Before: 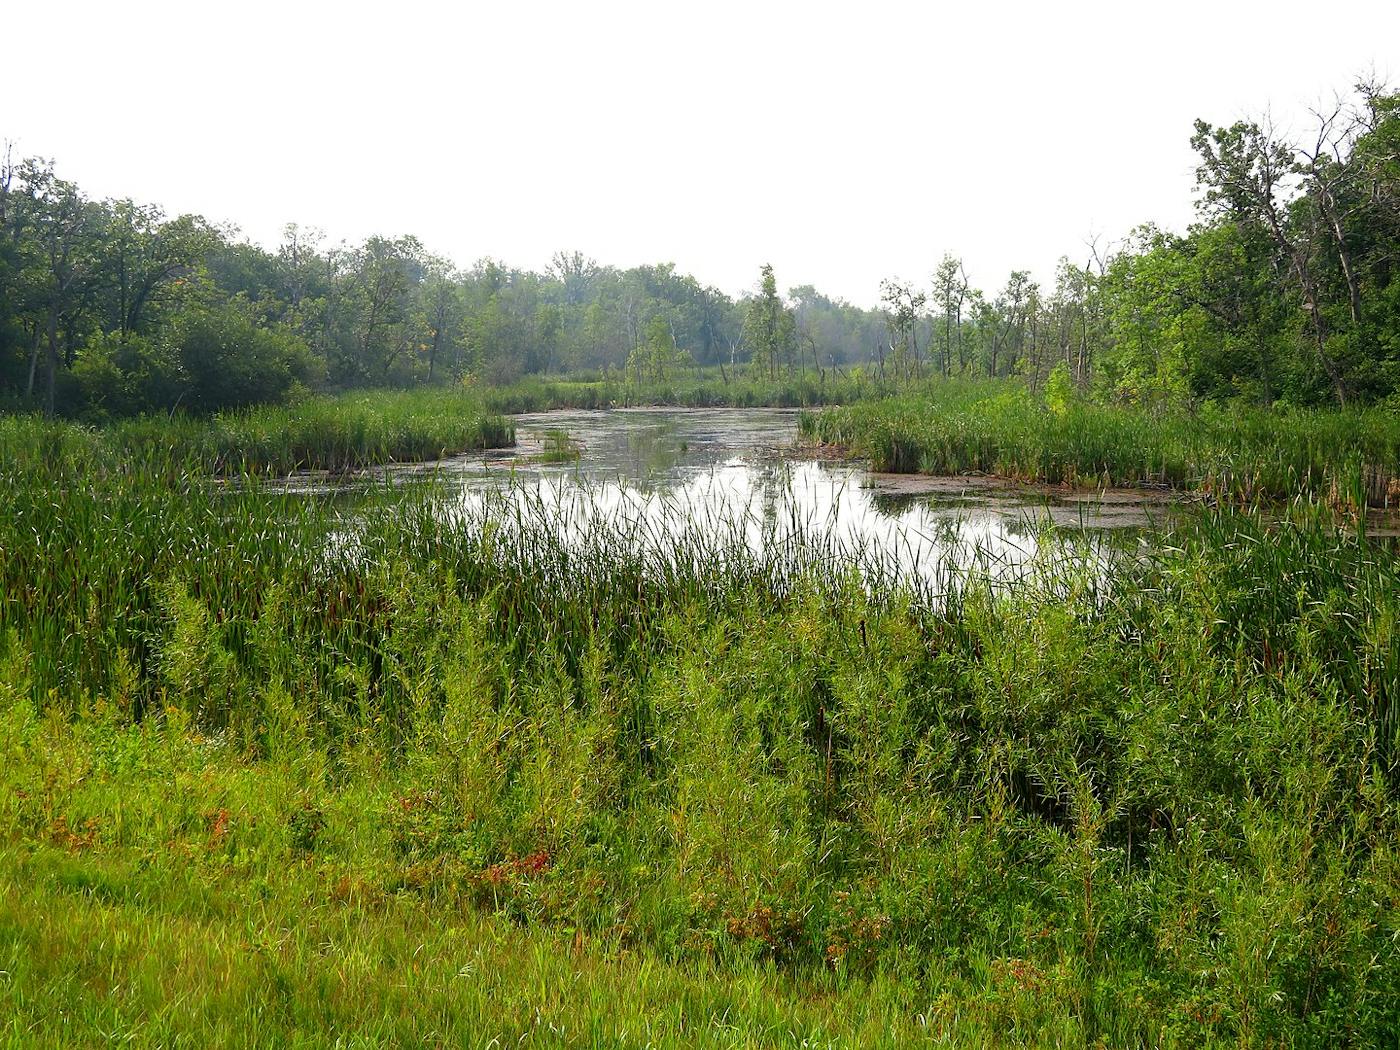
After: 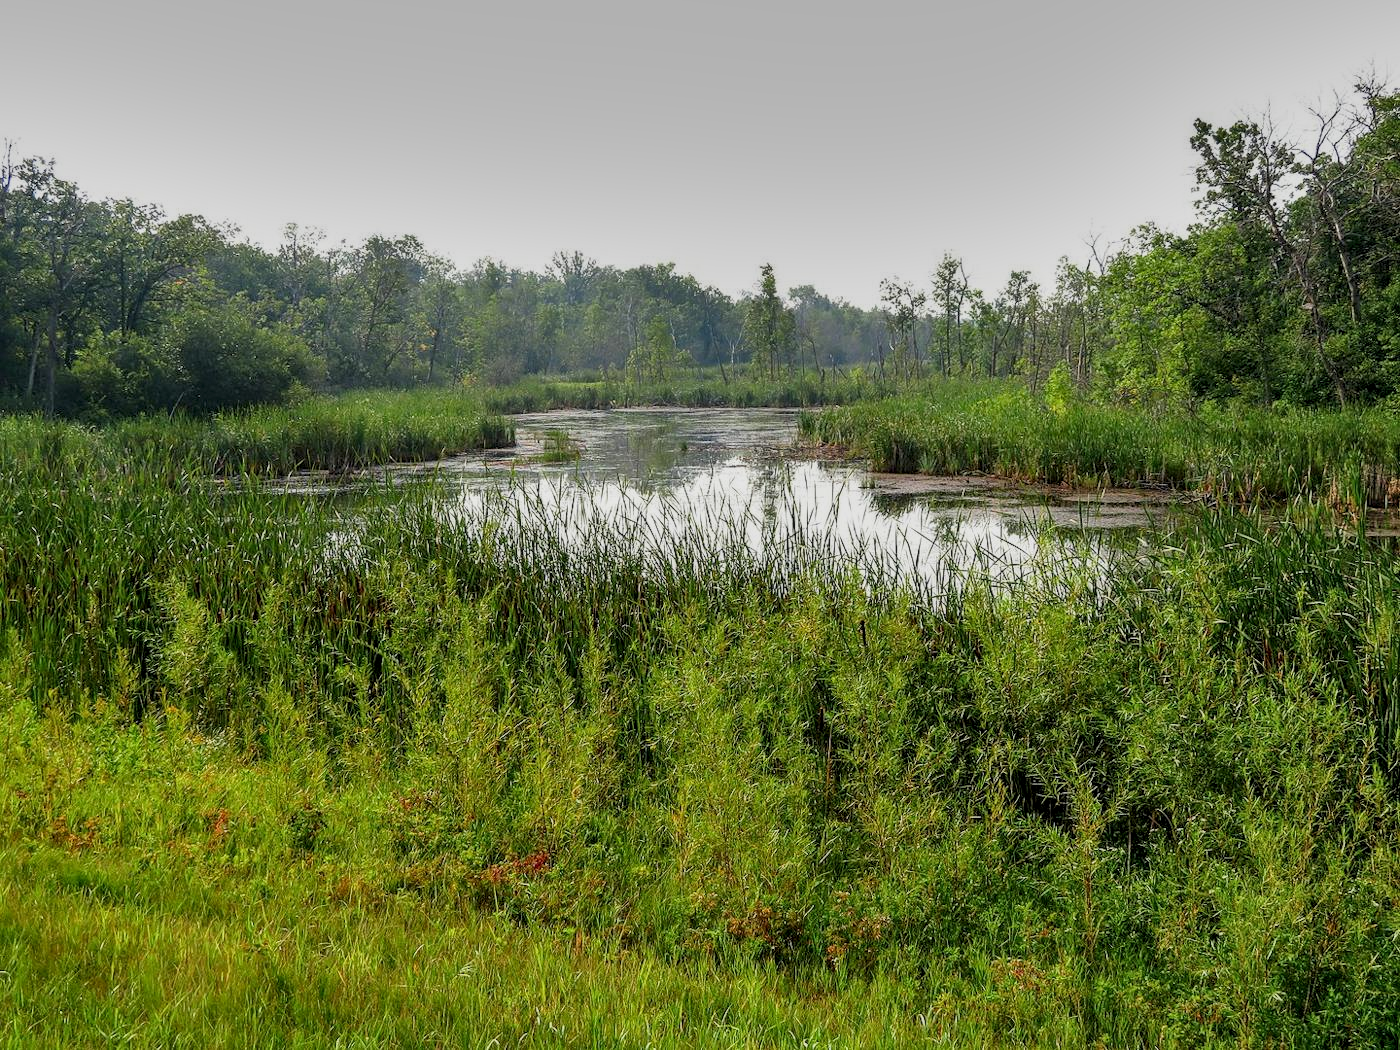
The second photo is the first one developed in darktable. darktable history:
local contrast: detail 130%
filmic rgb: black relative exposure -14.19 EV, white relative exposure 3.39 EV, hardness 7.89, preserve chrominance max RGB
shadows and highlights: white point adjustment -3.64, highlights -63.34, highlights color adjustment 42%, soften with gaussian
